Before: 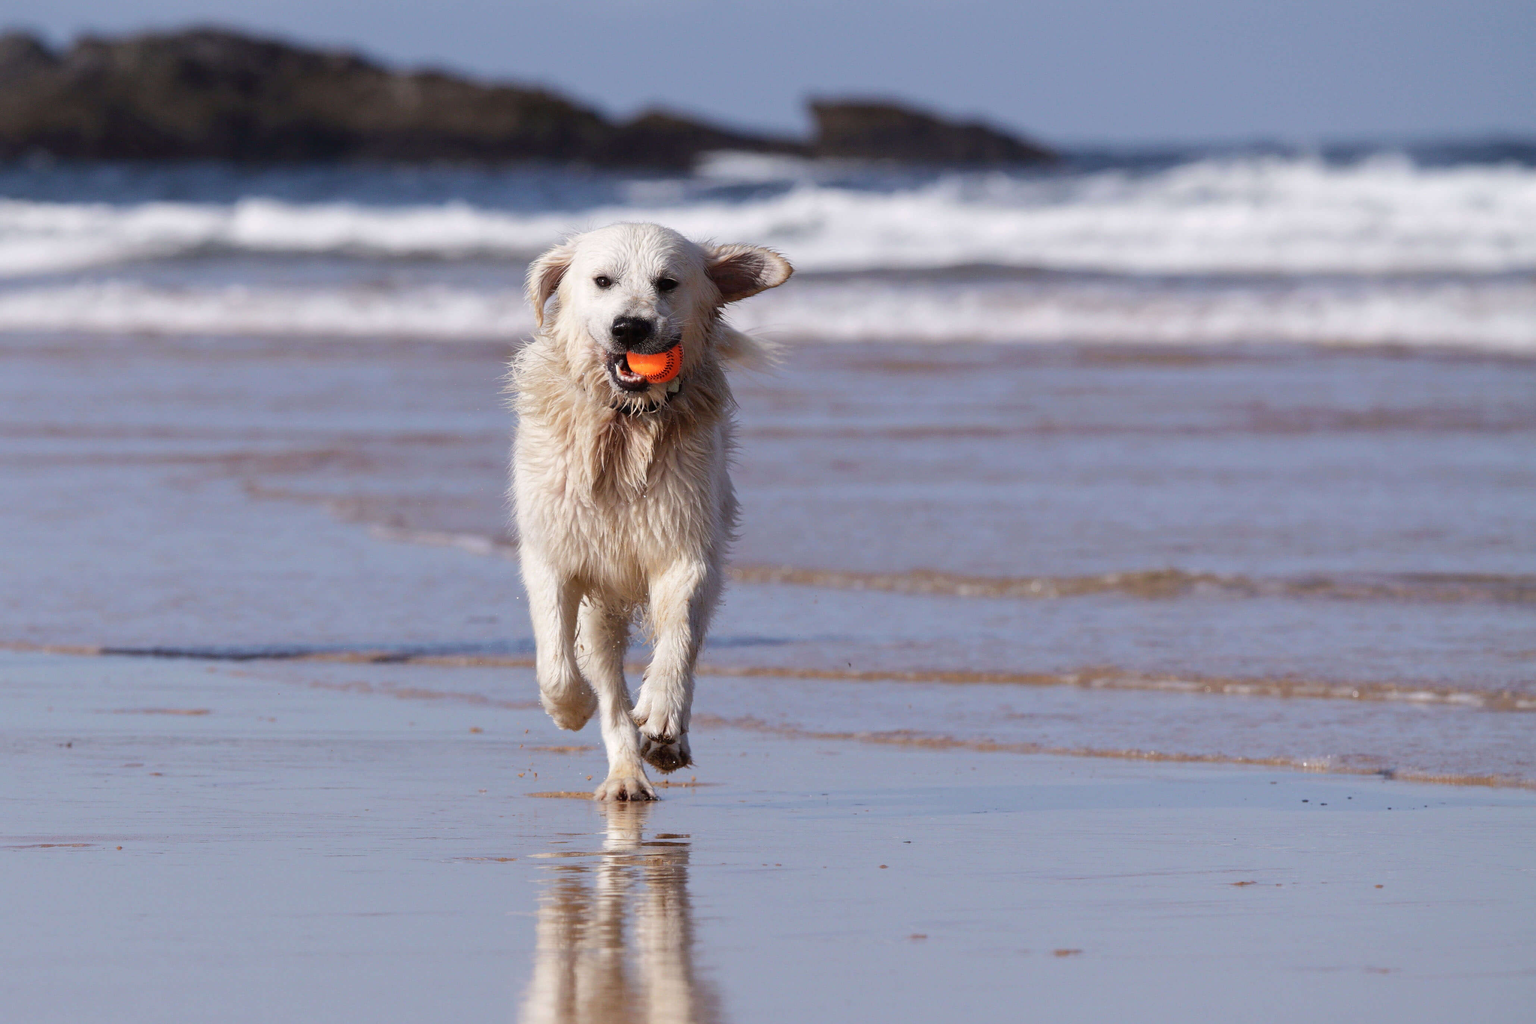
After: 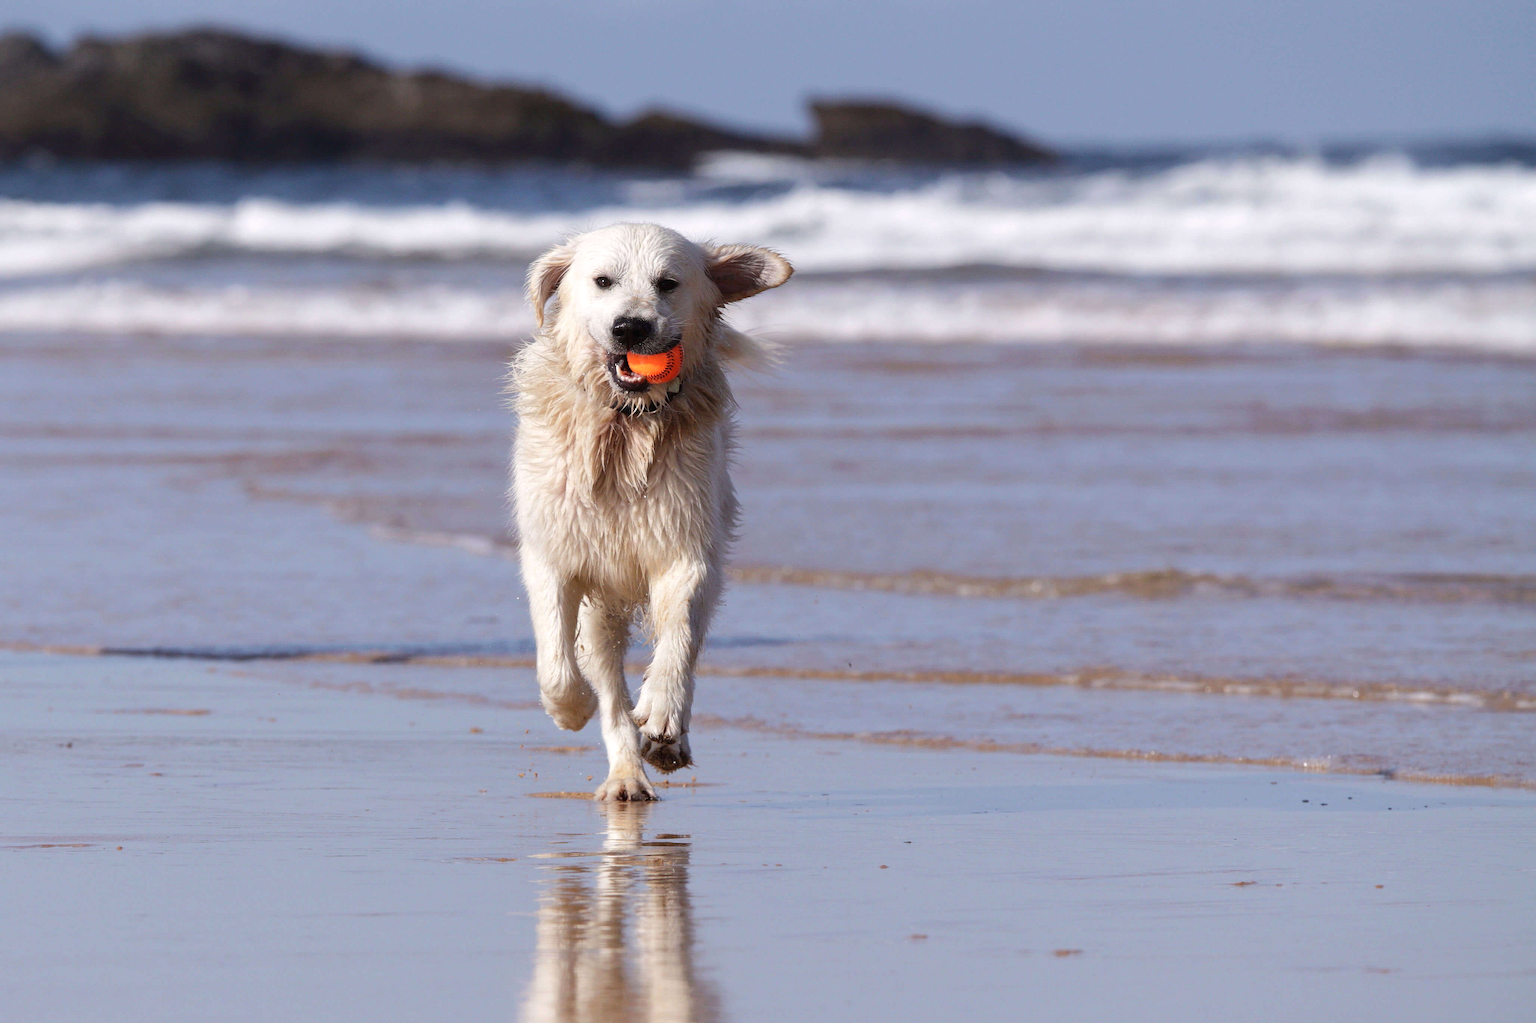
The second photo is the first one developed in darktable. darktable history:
exposure: exposure 0.168 EV, compensate exposure bias true, compensate highlight preservation false
